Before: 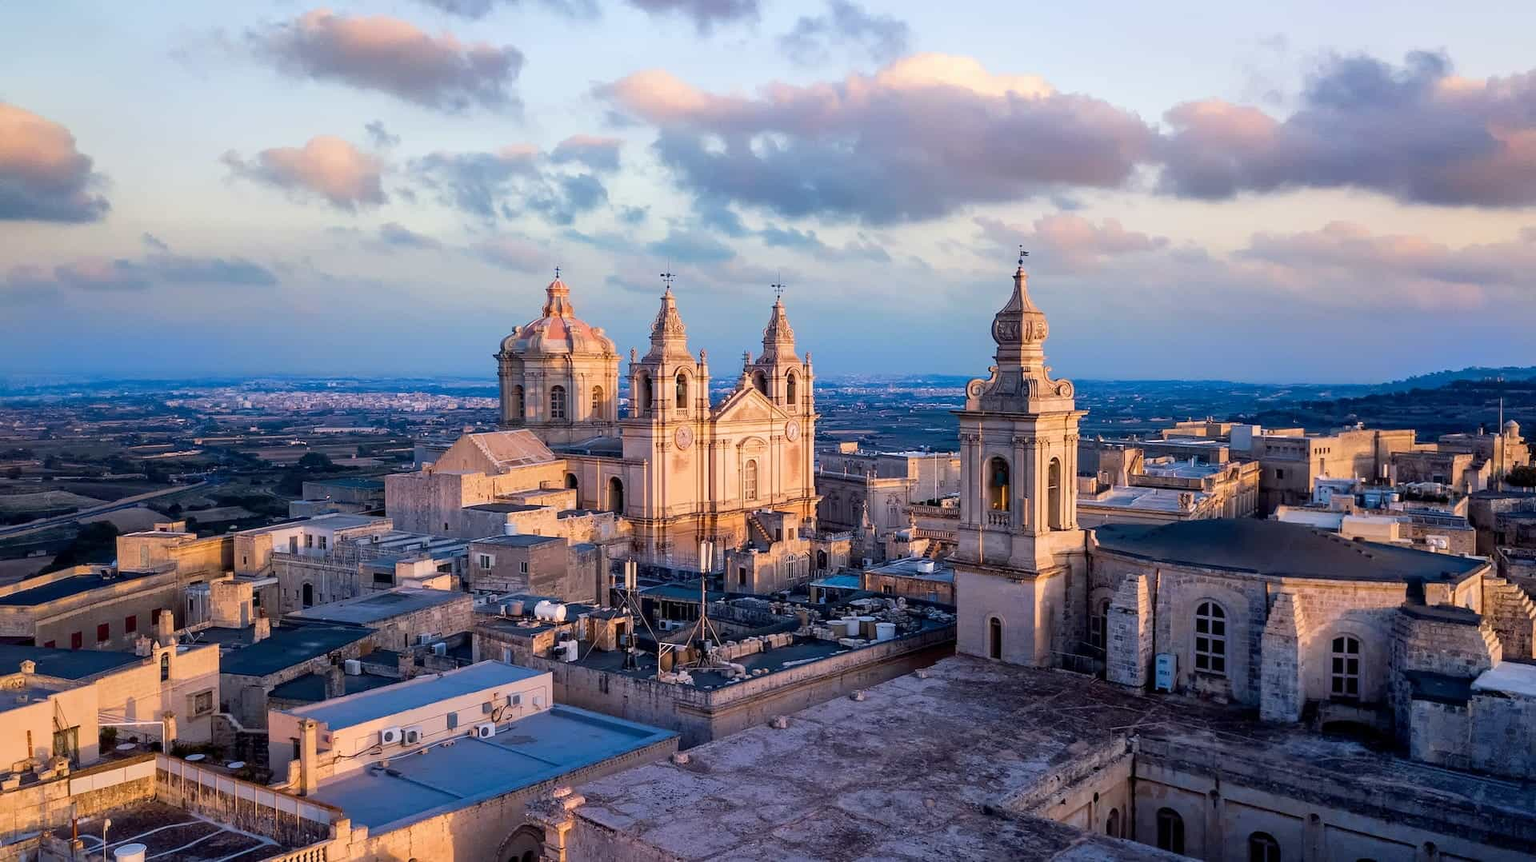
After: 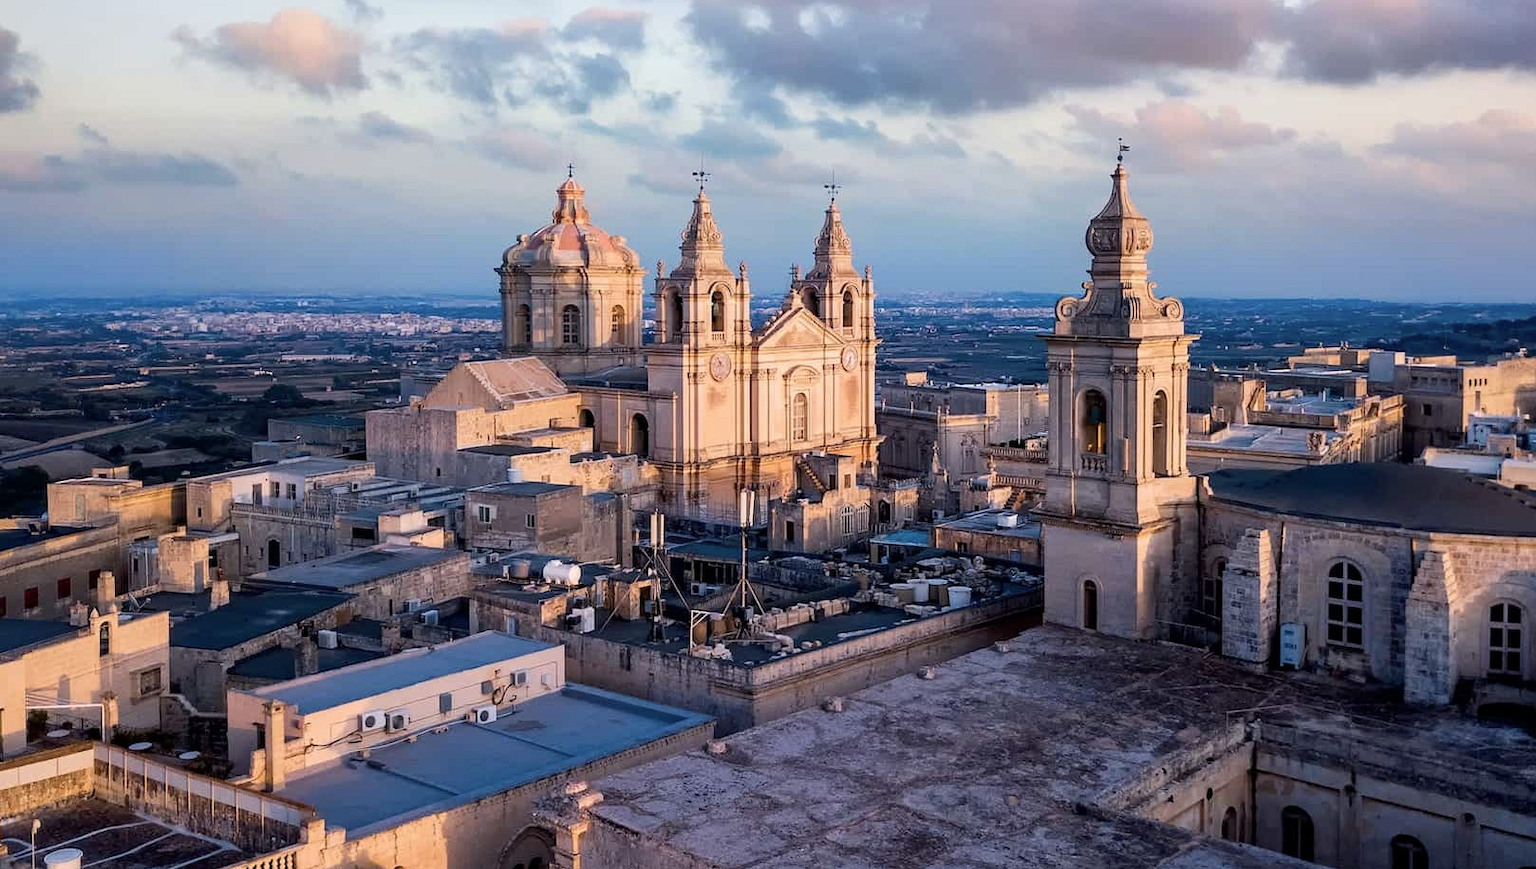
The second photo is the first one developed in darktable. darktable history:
crop and rotate: left 5.024%, top 15.01%, right 10.659%
contrast brightness saturation: contrast 0.106, saturation -0.161
tone equalizer: -8 EV -0.583 EV, edges refinement/feathering 500, mask exposure compensation -1.57 EV, preserve details no
